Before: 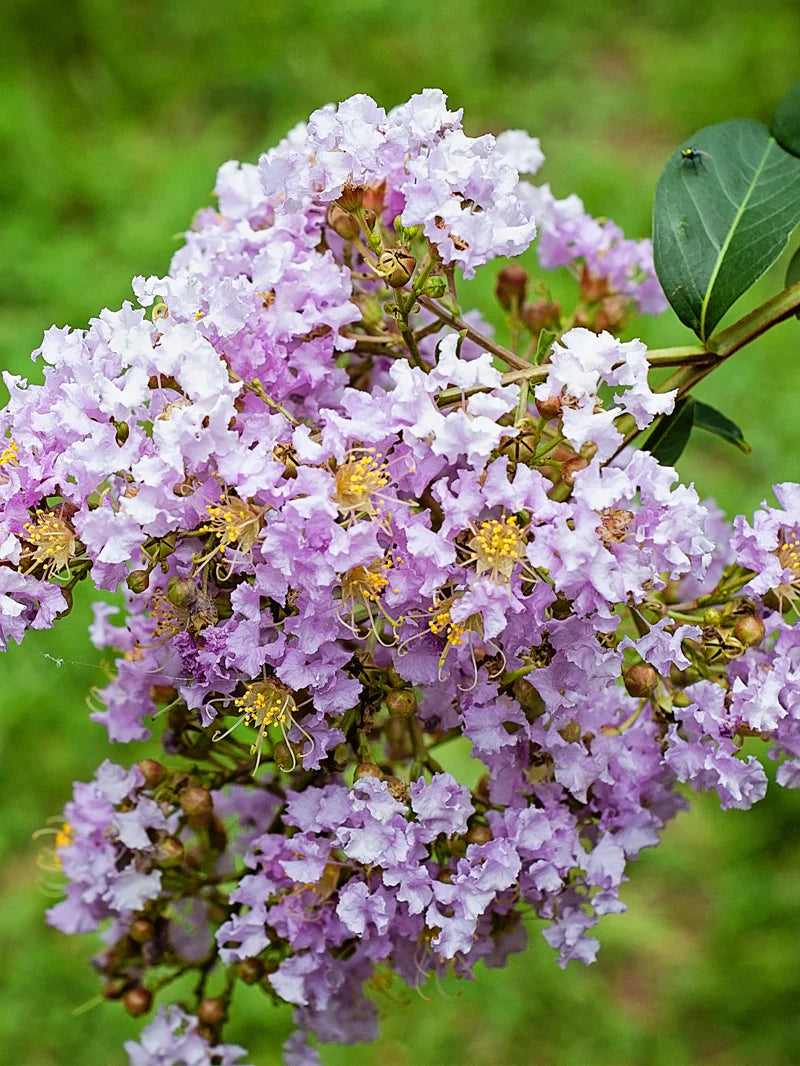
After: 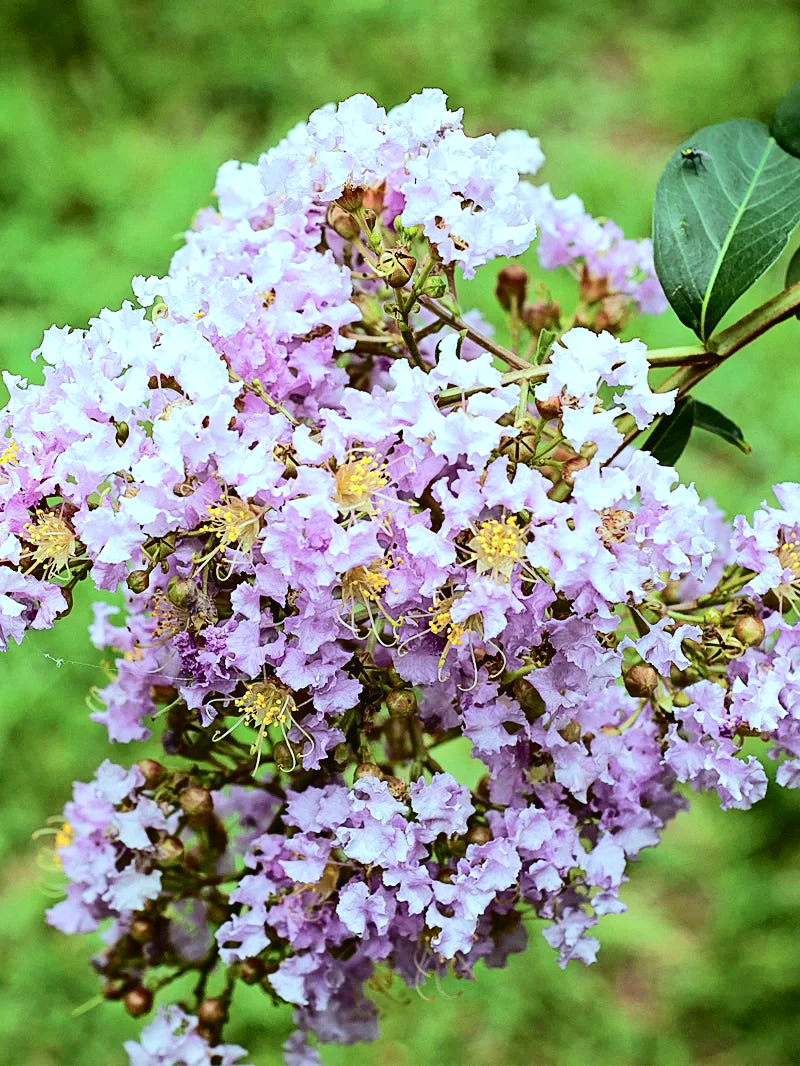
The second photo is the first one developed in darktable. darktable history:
tone curve: curves: ch0 [(0, 0) (0.003, 0.018) (0.011, 0.021) (0.025, 0.028) (0.044, 0.039) (0.069, 0.05) (0.1, 0.06) (0.136, 0.081) (0.177, 0.117) (0.224, 0.161) (0.277, 0.226) (0.335, 0.315) (0.399, 0.421) (0.468, 0.53) (0.543, 0.627) (0.623, 0.726) (0.709, 0.789) (0.801, 0.859) (0.898, 0.924) (1, 1)], color space Lab, independent channels, preserve colors none
color balance rgb: power › hue 310.73°, highlights gain › luminance 15.308%, highlights gain › chroma 3.945%, highlights gain › hue 212.24°, linear chroma grading › global chroma 9.623%, perceptual saturation grading › global saturation -12.556%
